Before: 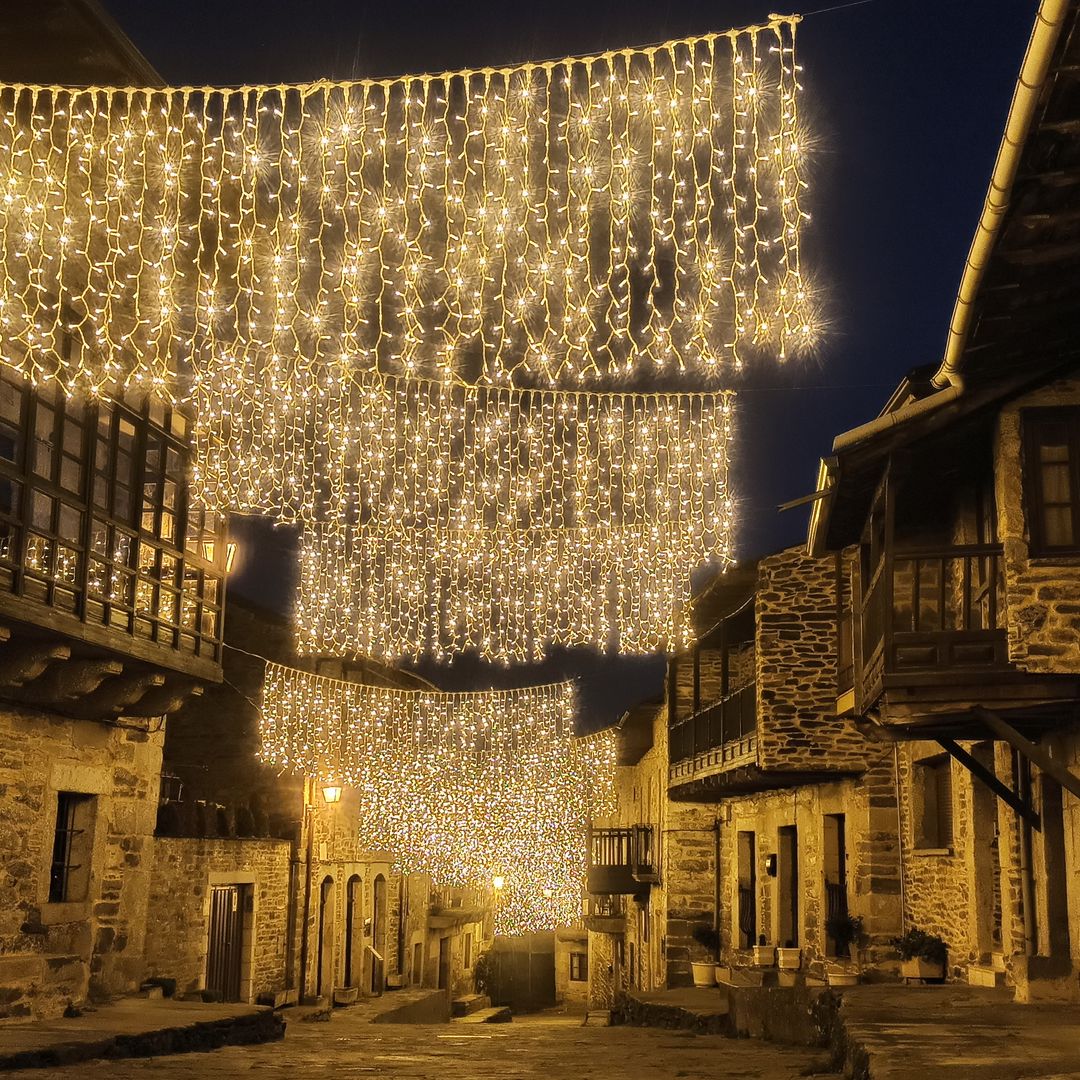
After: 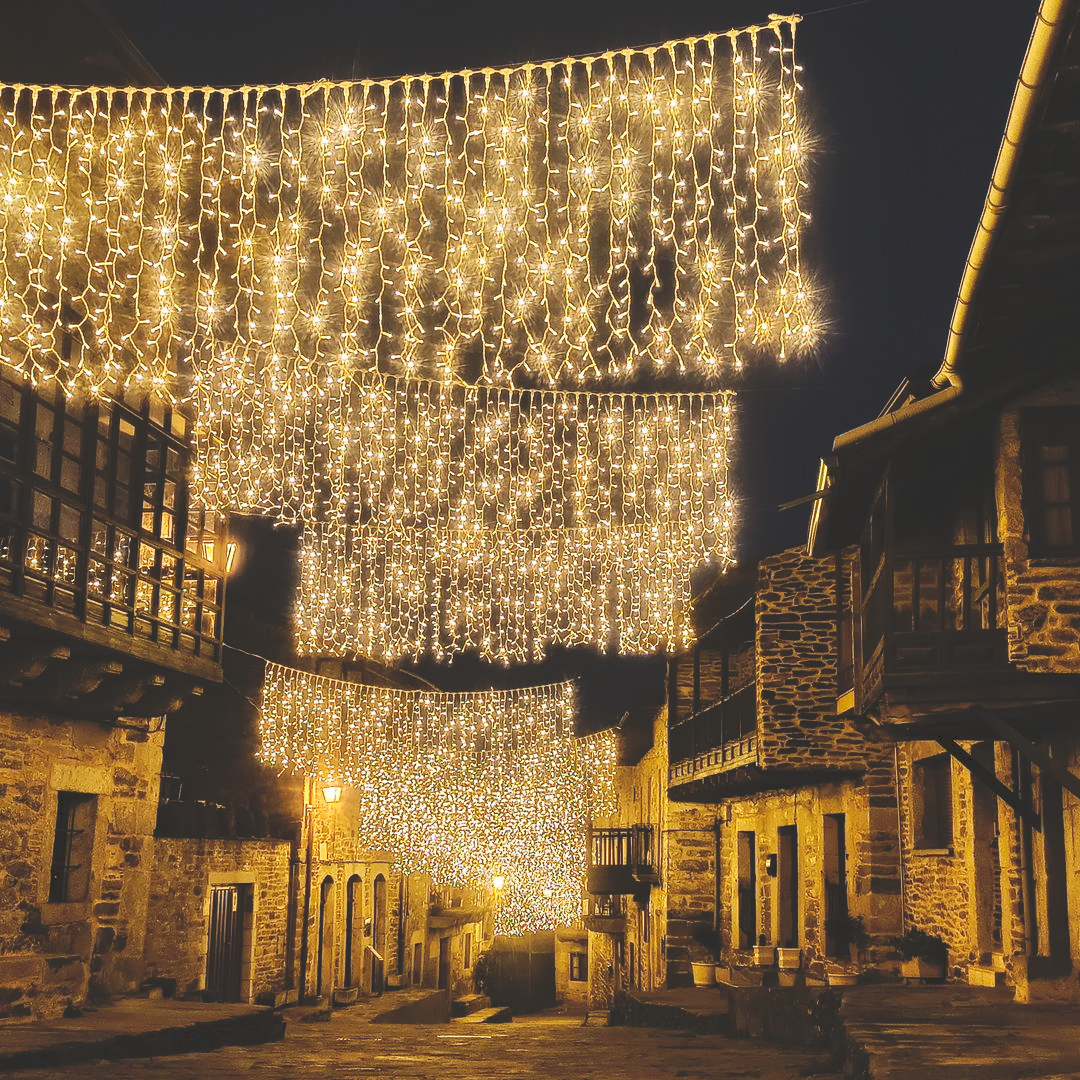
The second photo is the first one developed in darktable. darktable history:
tone curve: curves: ch0 [(0, 0) (0.003, 0.169) (0.011, 0.173) (0.025, 0.177) (0.044, 0.184) (0.069, 0.191) (0.1, 0.199) (0.136, 0.206) (0.177, 0.221) (0.224, 0.248) (0.277, 0.284) (0.335, 0.344) (0.399, 0.413) (0.468, 0.497) (0.543, 0.594) (0.623, 0.691) (0.709, 0.779) (0.801, 0.868) (0.898, 0.931) (1, 1)], preserve colors none
